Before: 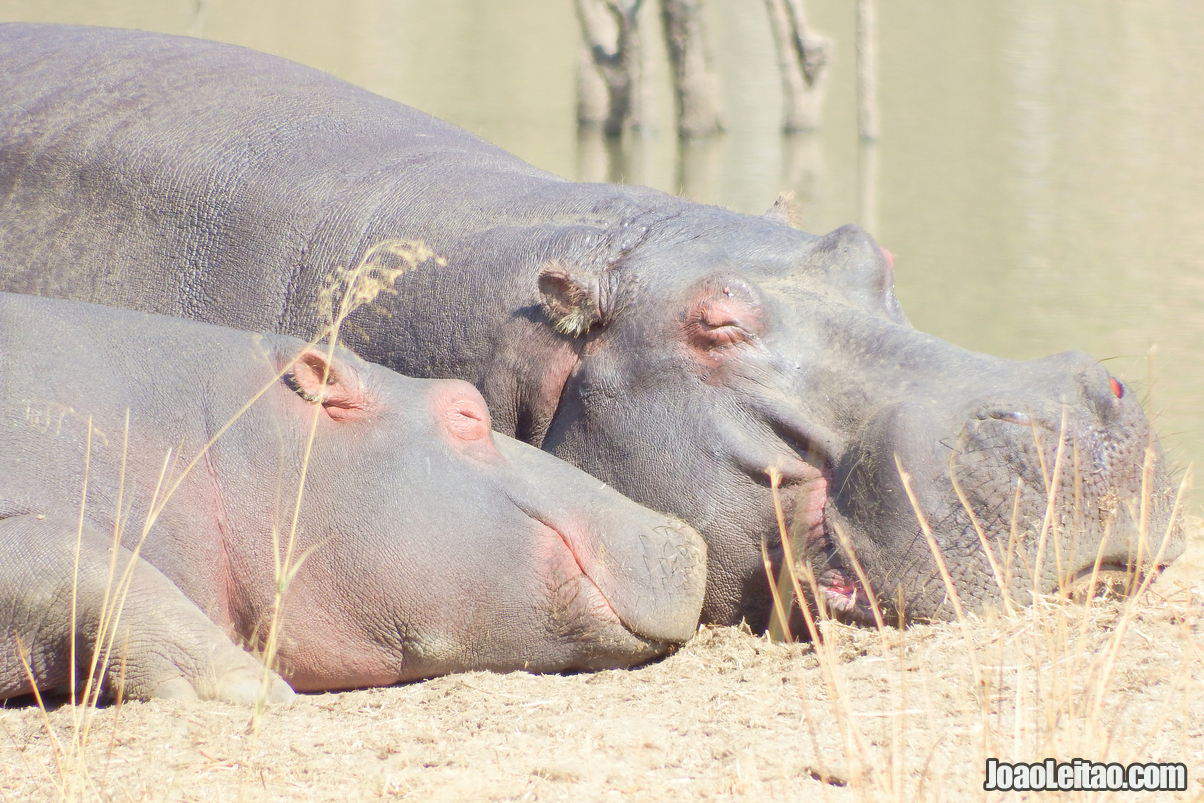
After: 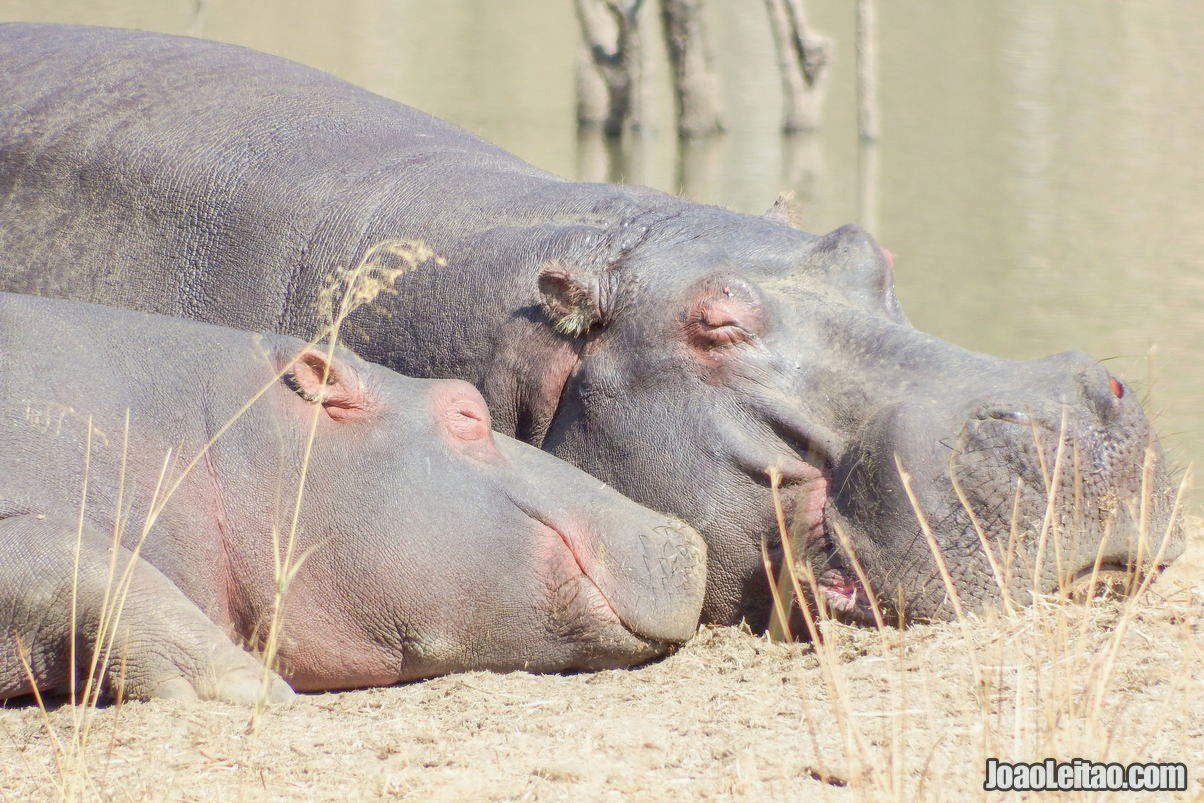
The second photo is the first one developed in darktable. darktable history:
exposure: exposure -0.177 EV, compensate highlight preservation false
local contrast: detail 130%
